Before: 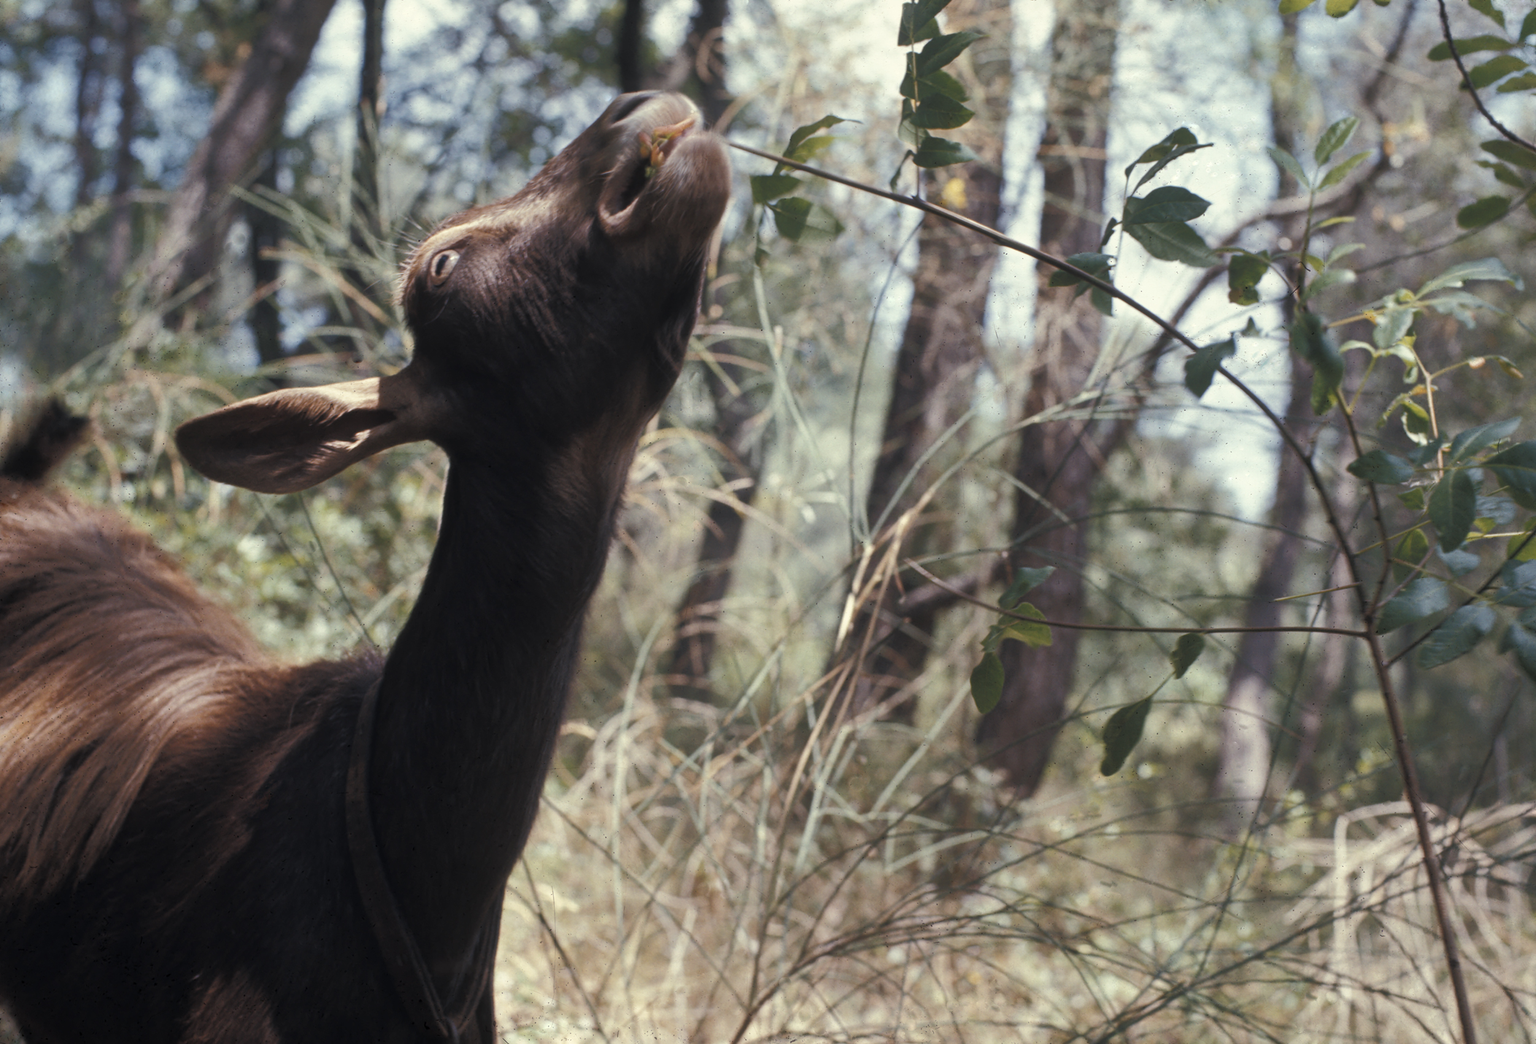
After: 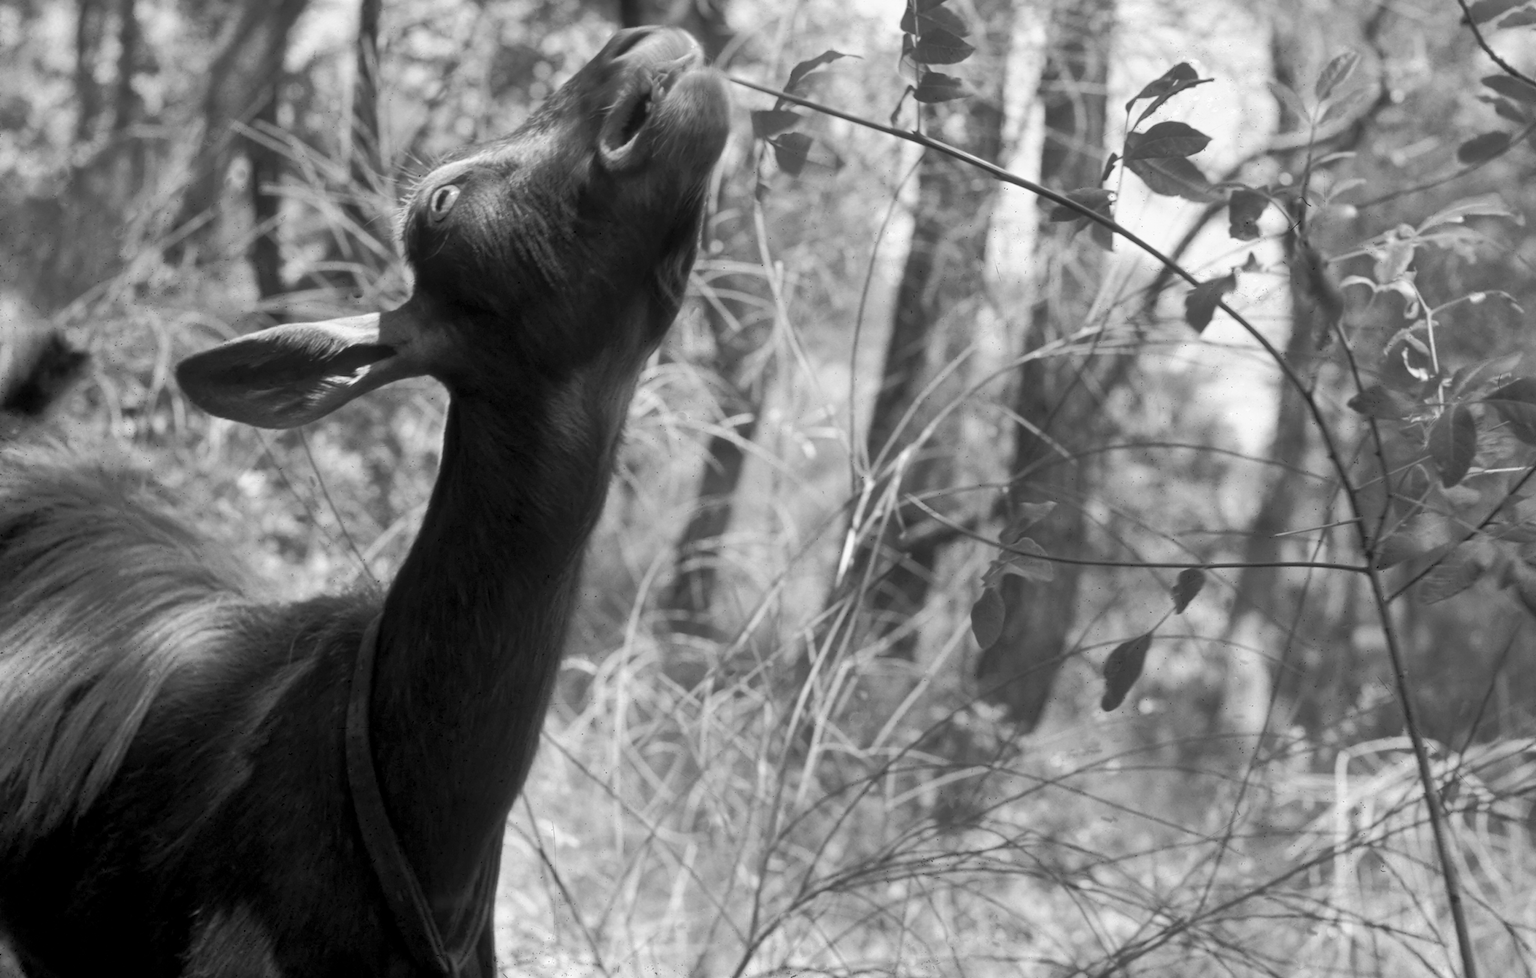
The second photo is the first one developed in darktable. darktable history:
crop and rotate: top 6.25%
color zones: curves: ch1 [(0, 0.006) (0.094, 0.285) (0.171, 0.001) (0.429, 0.001) (0.571, 0.003) (0.714, 0.004) (0.857, 0.004) (1, 0.006)]
monochrome: on, module defaults
color balance rgb: shadows lift › chroma 3%, shadows lift › hue 240.84°, highlights gain › chroma 3%, highlights gain › hue 73.2°, global offset › luminance -0.5%, perceptual saturation grading › global saturation 20%, perceptual saturation grading › highlights -25%, perceptual saturation grading › shadows 50%, global vibrance 25.26%
